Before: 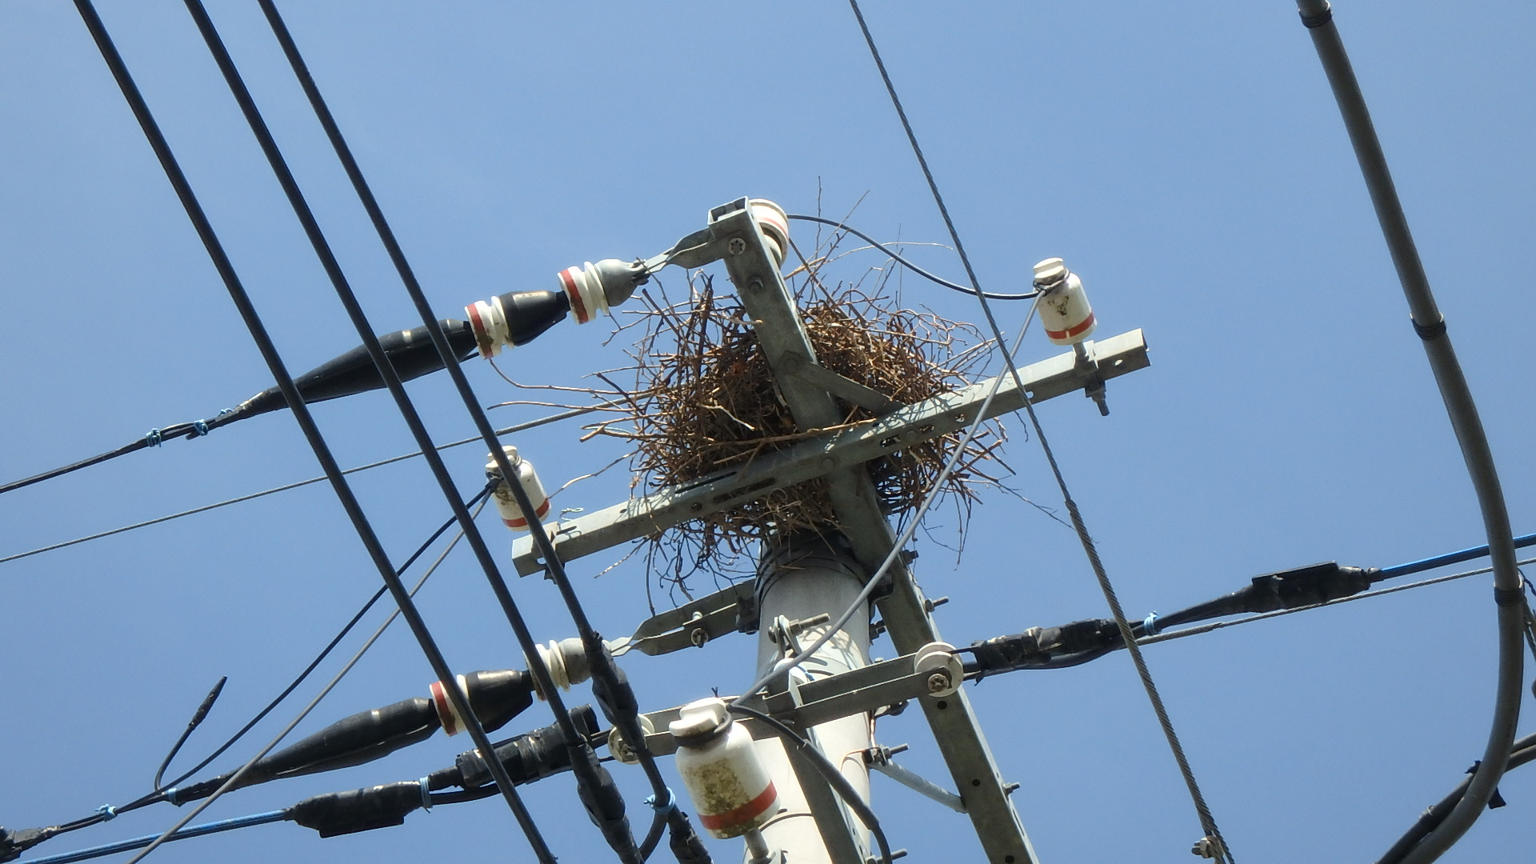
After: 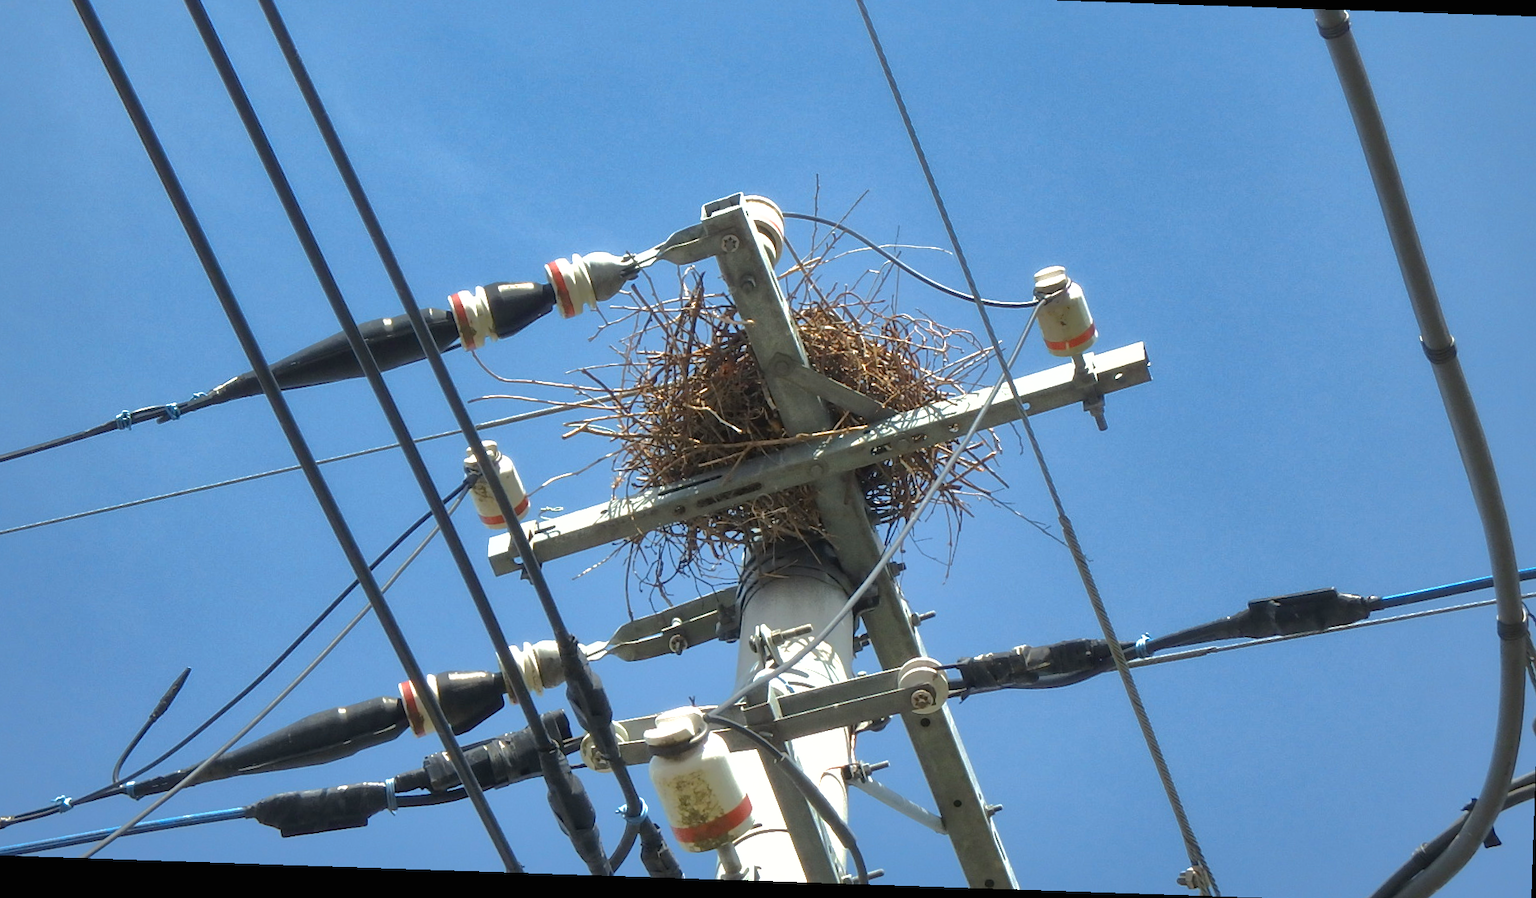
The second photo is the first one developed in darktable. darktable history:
shadows and highlights: shadows 39.14, highlights -75.11
crop and rotate: angle -1.93°, left 3.096%, top 3.77%, right 1.441%, bottom 0.743%
exposure: black level correction 0, exposure 0.698 EV, compensate highlight preservation false
